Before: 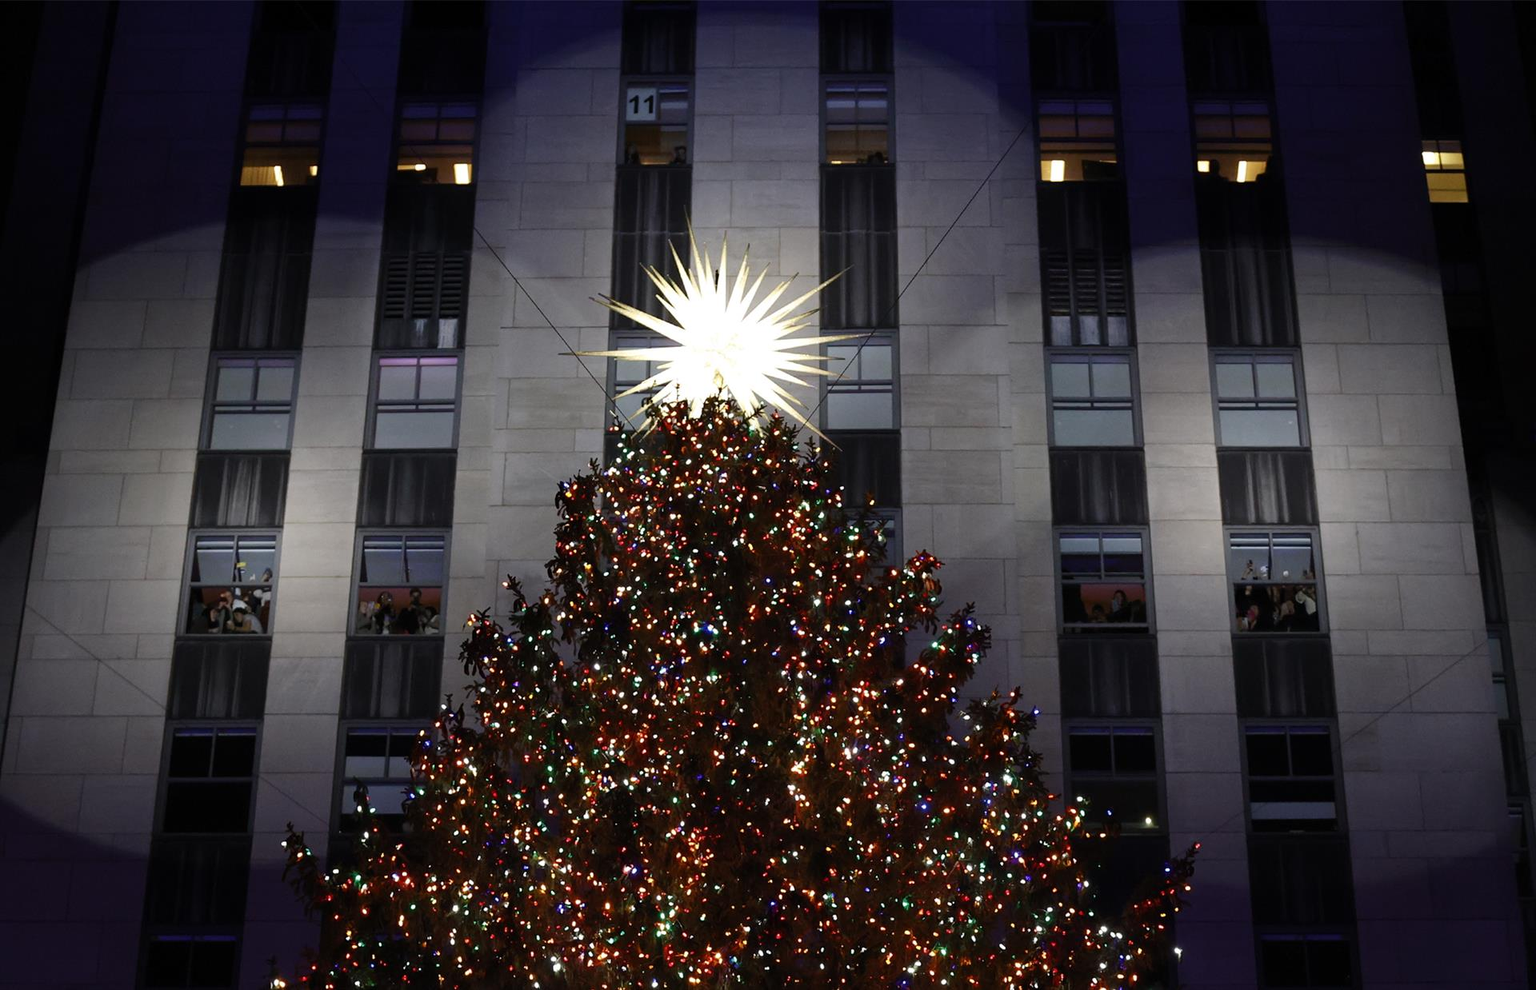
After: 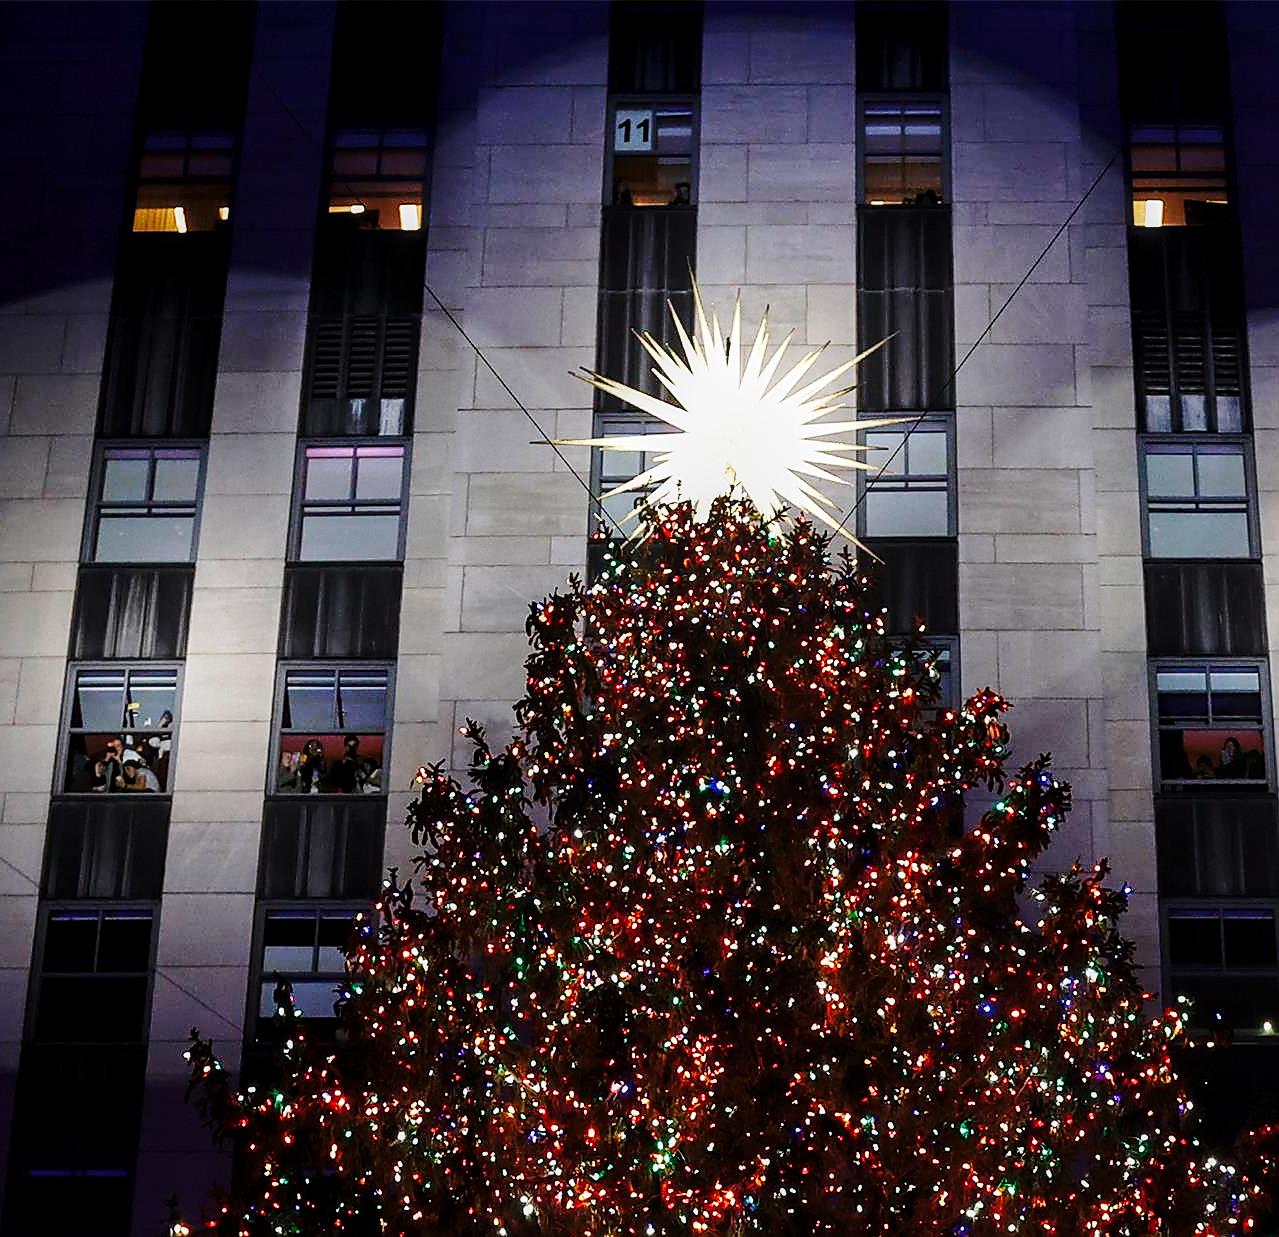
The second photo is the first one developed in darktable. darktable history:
sharpen: radius 1.4, amount 1.25, threshold 0.7
crop and rotate: left 8.786%, right 24.548%
local contrast: on, module defaults
base curve: curves: ch0 [(0, 0) (0.028, 0.03) (0.121, 0.232) (0.46, 0.748) (0.859, 0.968) (1, 1)], preserve colors none
